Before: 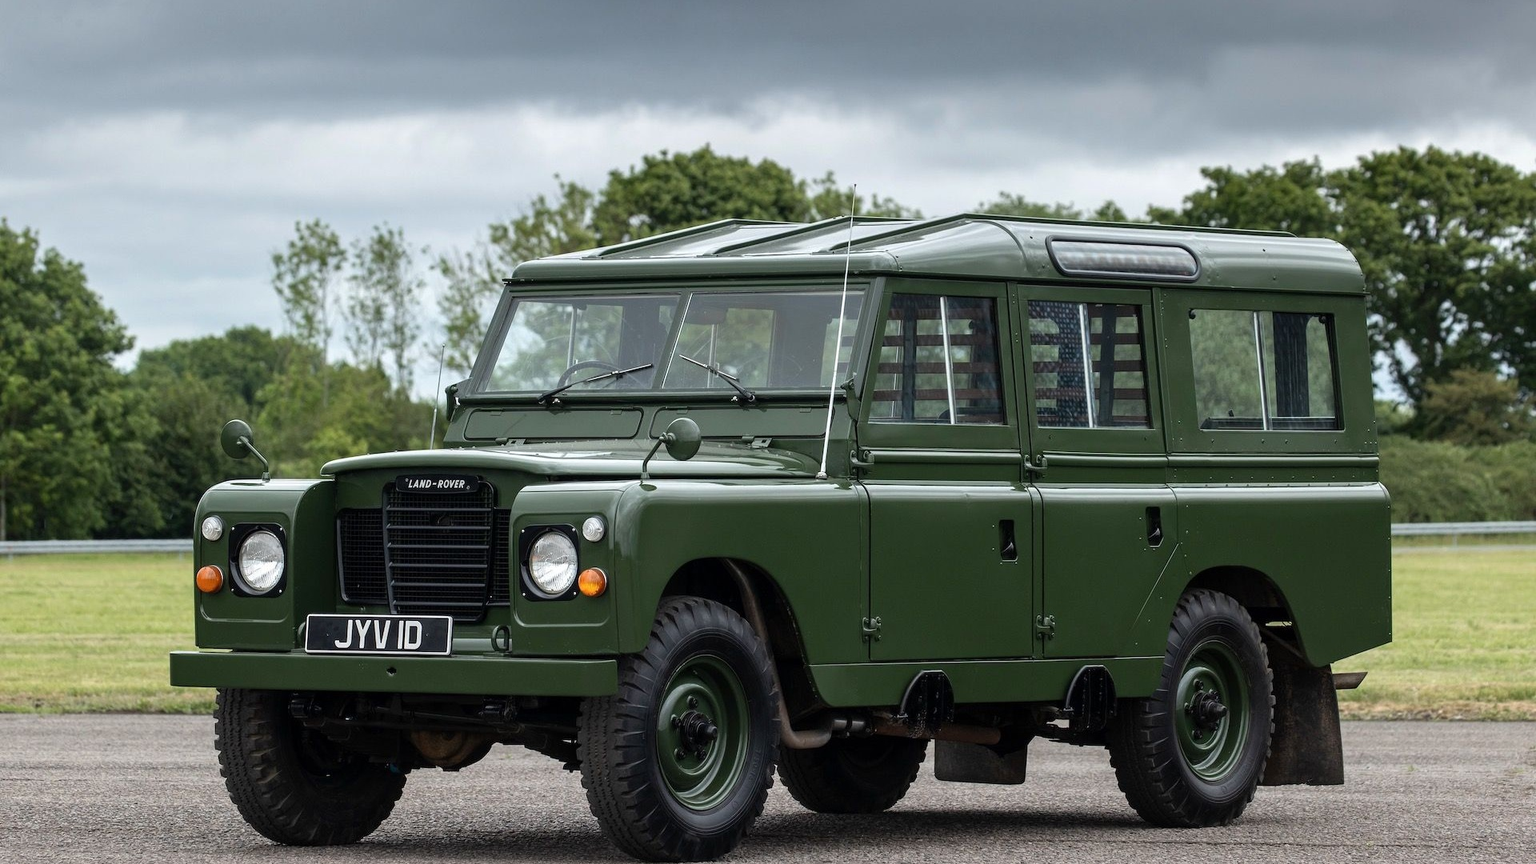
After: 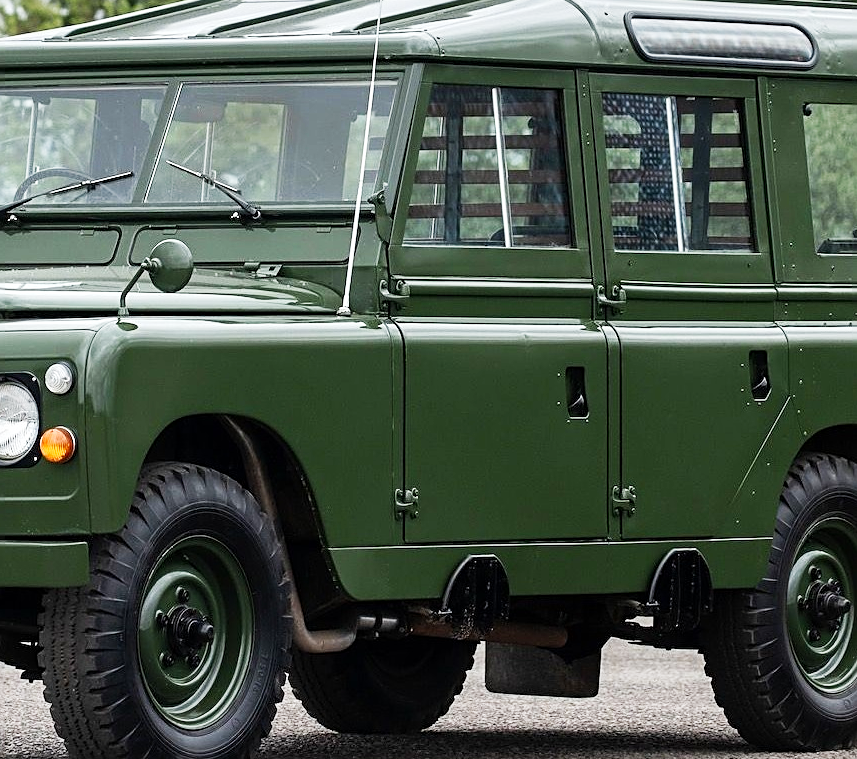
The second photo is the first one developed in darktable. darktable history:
sharpen: on, module defaults
crop: left 35.598%, top 26.246%, right 19.736%, bottom 3.419%
tone curve: curves: ch0 [(0, 0) (0.055, 0.057) (0.258, 0.307) (0.434, 0.543) (0.517, 0.657) (0.745, 0.874) (1, 1)]; ch1 [(0, 0) (0.346, 0.307) (0.418, 0.383) (0.46, 0.439) (0.482, 0.493) (0.502, 0.503) (0.517, 0.514) (0.55, 0.561) (0.588, 0.603) (0.646, 0.688) (1, 1)]; ch2 [(0, 0) (0.346, 0.34) (0.431, 0.45) (0.485, 0.499) (0.5, 0.503) (0.527, 0.525) (0.545, 0.562) (0.679, 0.706) (1, 1)], preserve colors none
